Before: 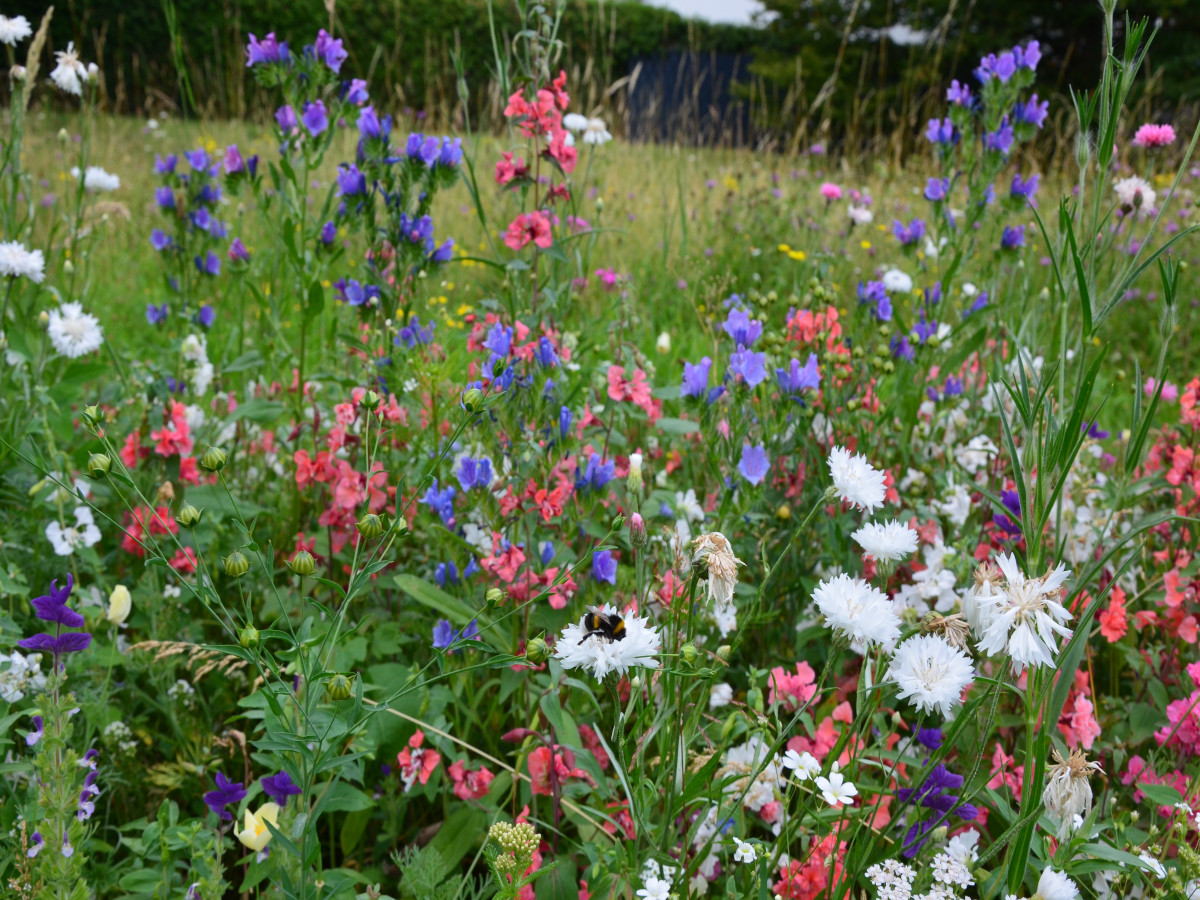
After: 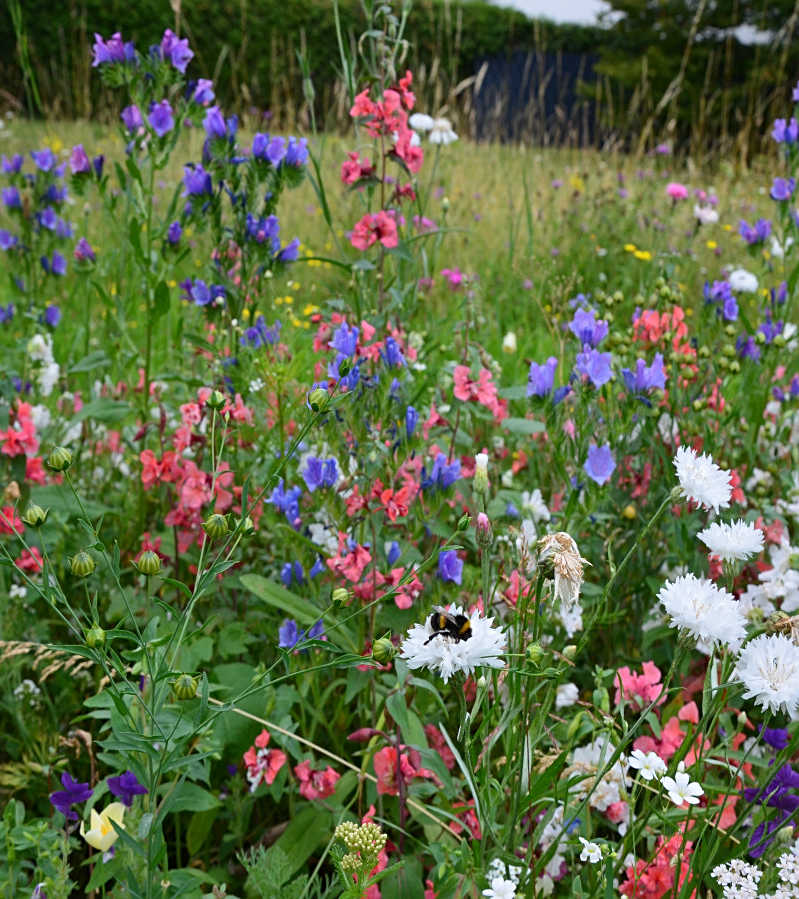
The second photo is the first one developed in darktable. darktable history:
crop and rotate: left 12.89%, right 20.452%
sharpen: radius 2.161, amount 0.382, threshold 0.238
